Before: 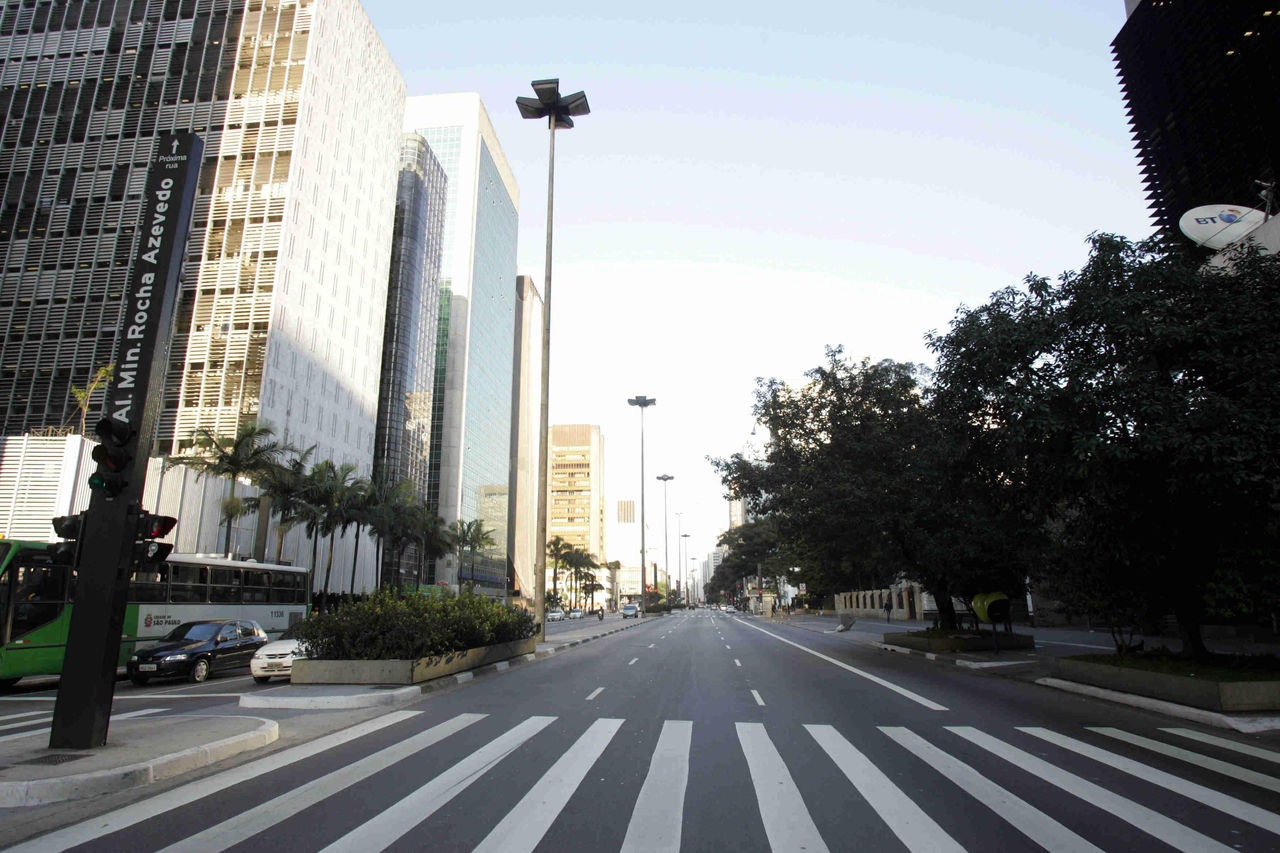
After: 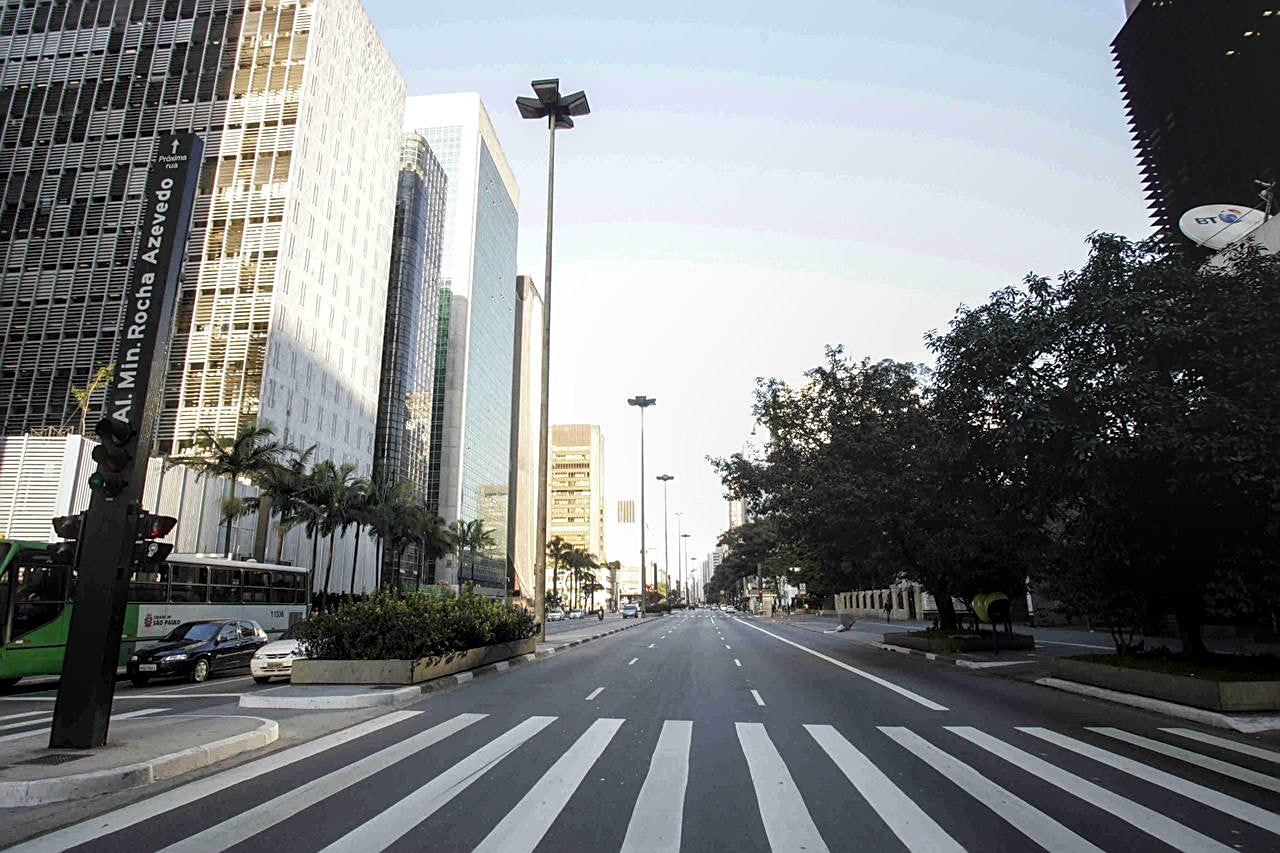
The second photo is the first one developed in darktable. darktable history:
sharpen: on, module defaults
local contrast: detail 130%
